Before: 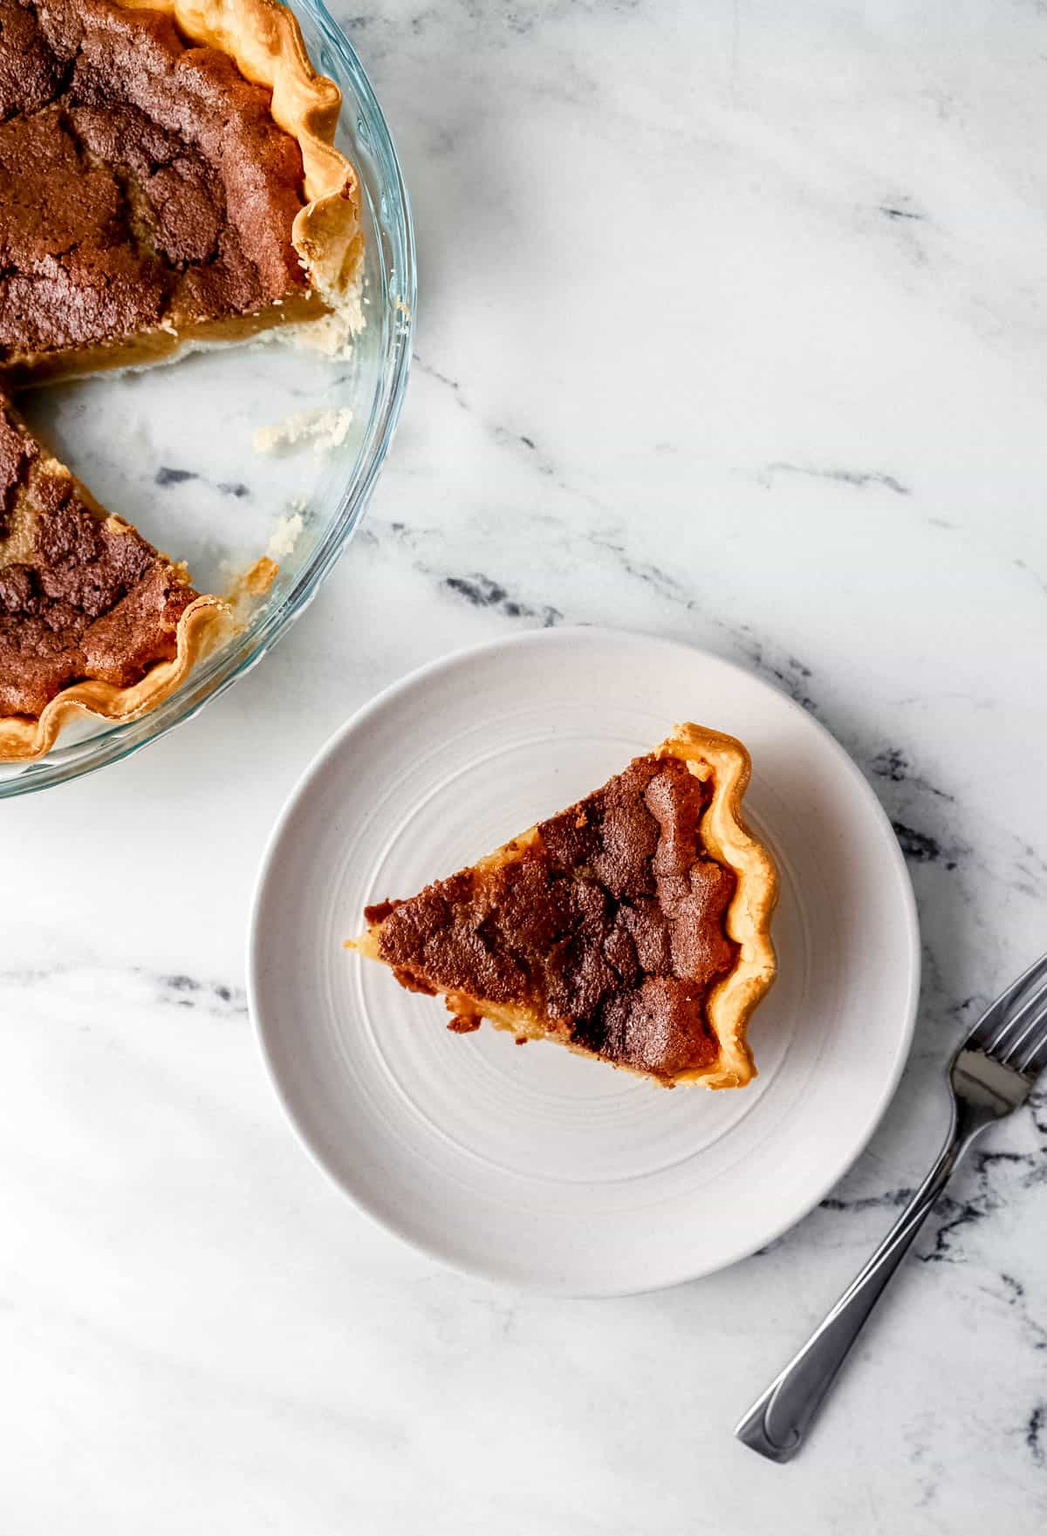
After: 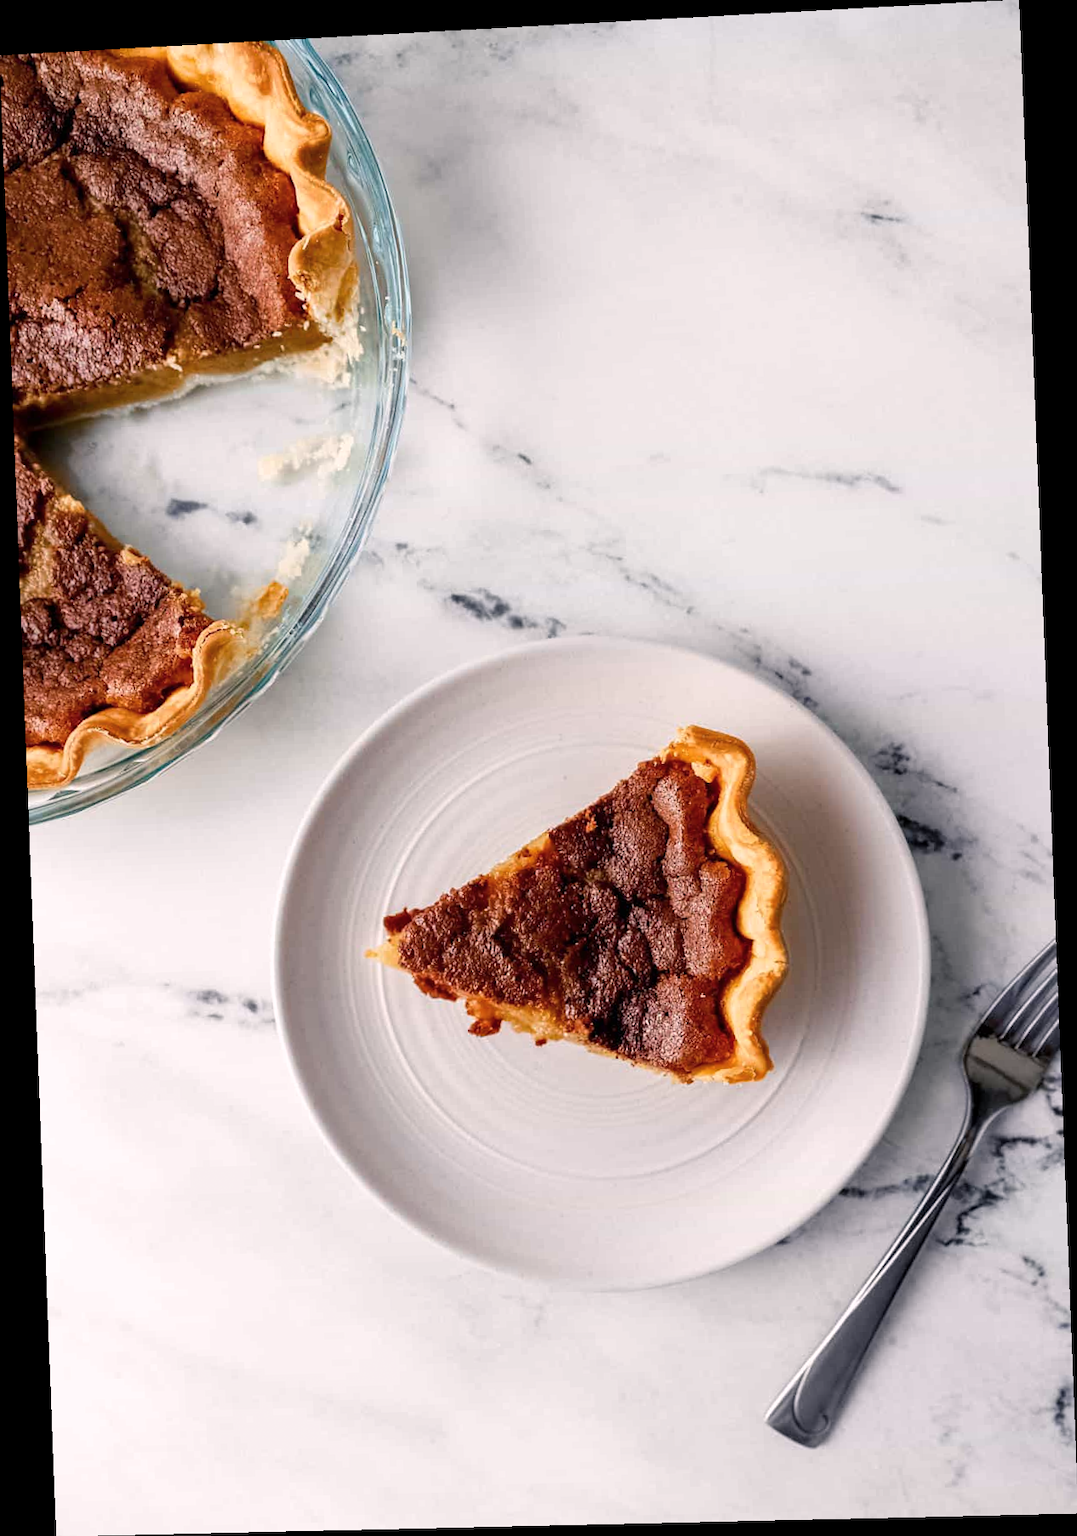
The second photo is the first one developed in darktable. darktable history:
rotate and perspective: rotation -2.22°, lens shift (horizontal) -0.022, automatic cropping off
color balance rgb: shadows lift › chroma 1.41%, shadows lift › hue 260°, power › chroma 0.5%, power › hue 260°, highlights gain › chroma 1%, highlights gain › hue 27°, saturation formula JzAzBz (2021)
